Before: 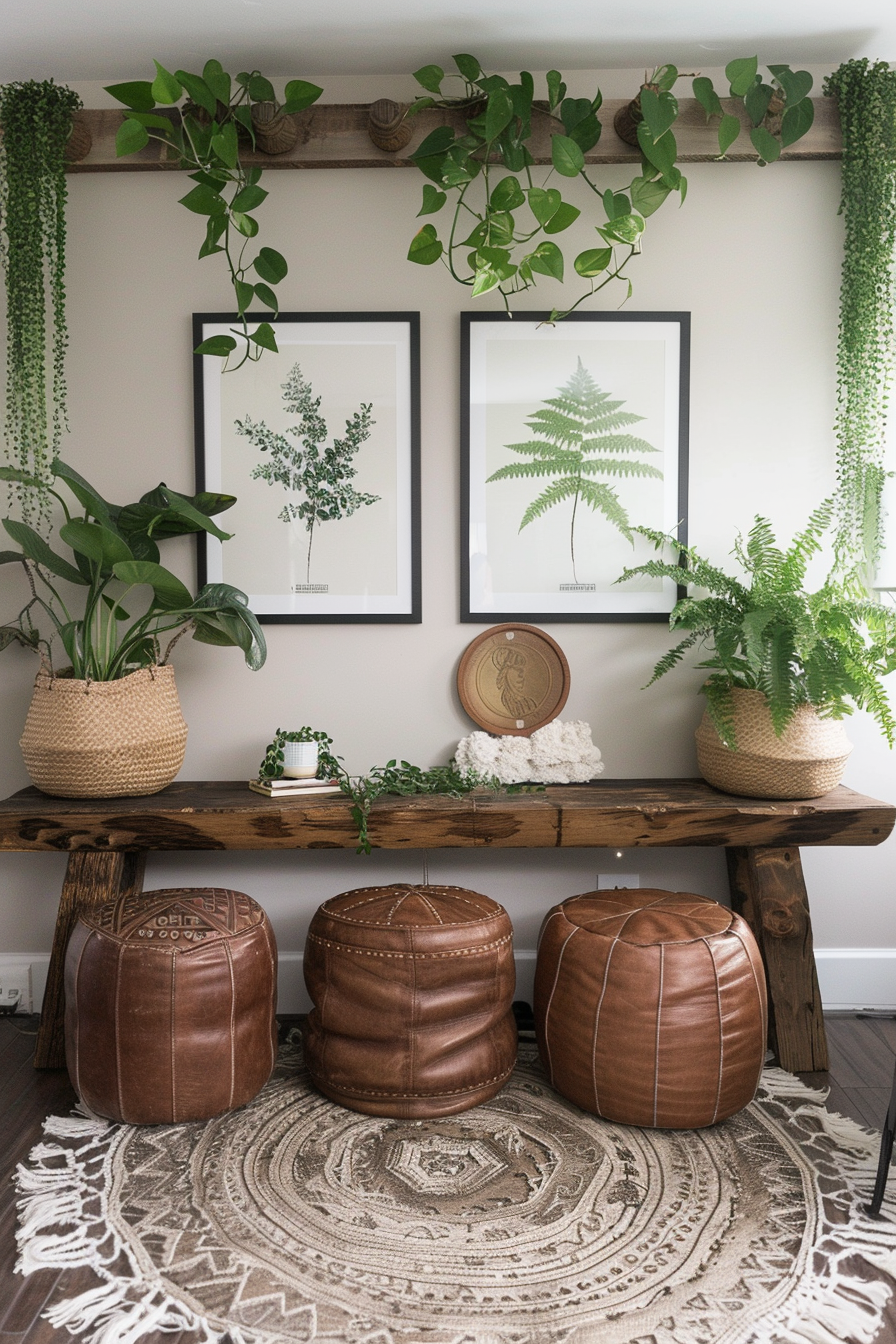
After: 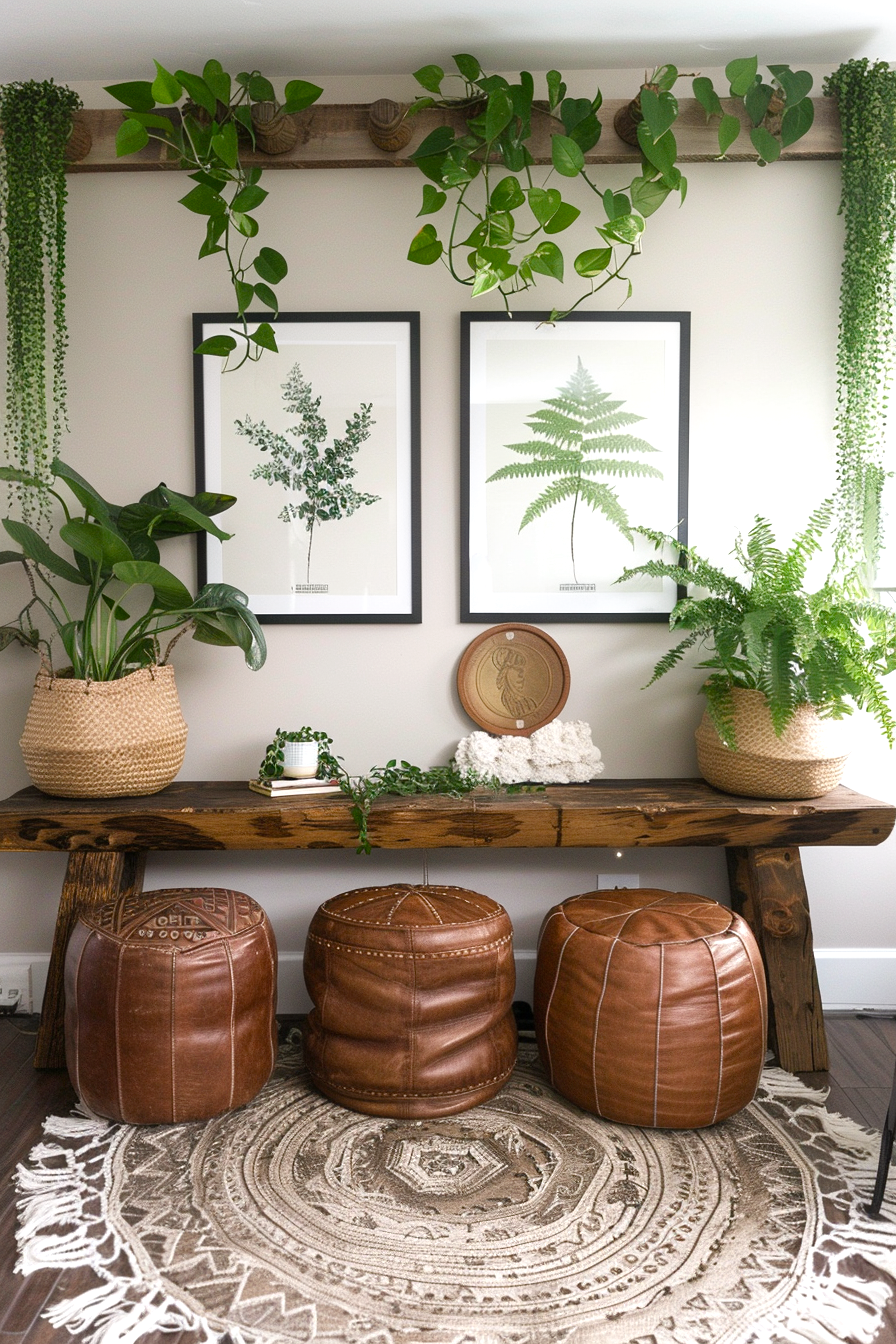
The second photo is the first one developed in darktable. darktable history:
color balance rgb: power › hue 329.32°, perceptual saturation grading › global saturation 20%, perceptual saturation grading › highlights -25.341%, perceptual saturation grading › shadows 24.303%, perceptual brilliance grading › global brilliance 9.417%
